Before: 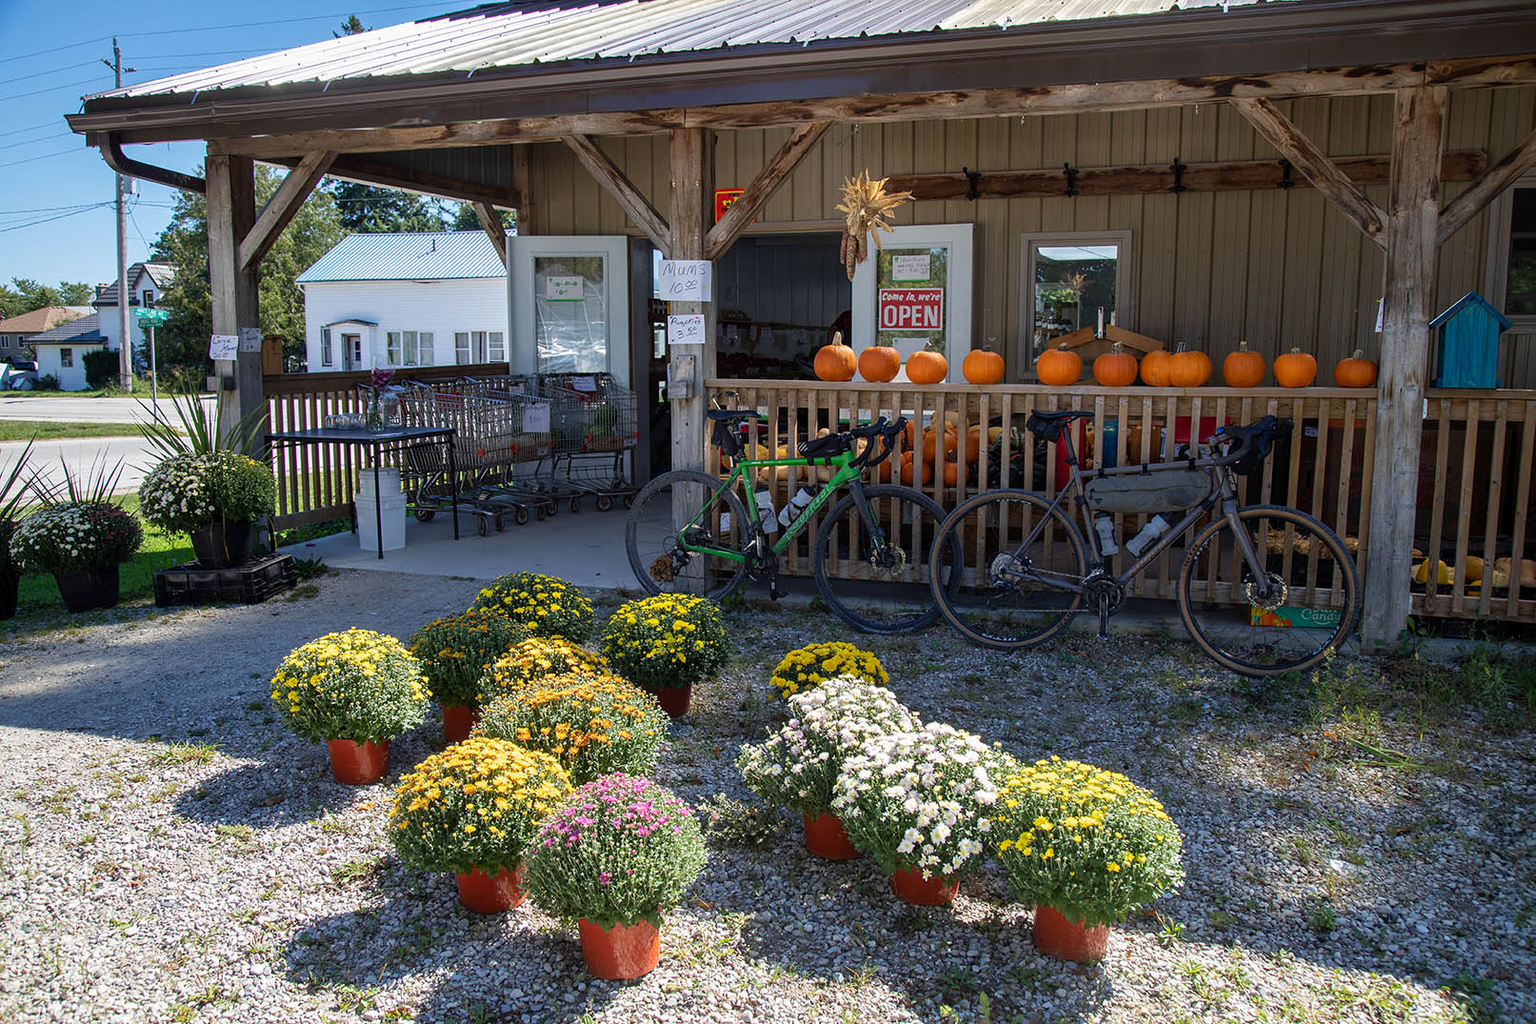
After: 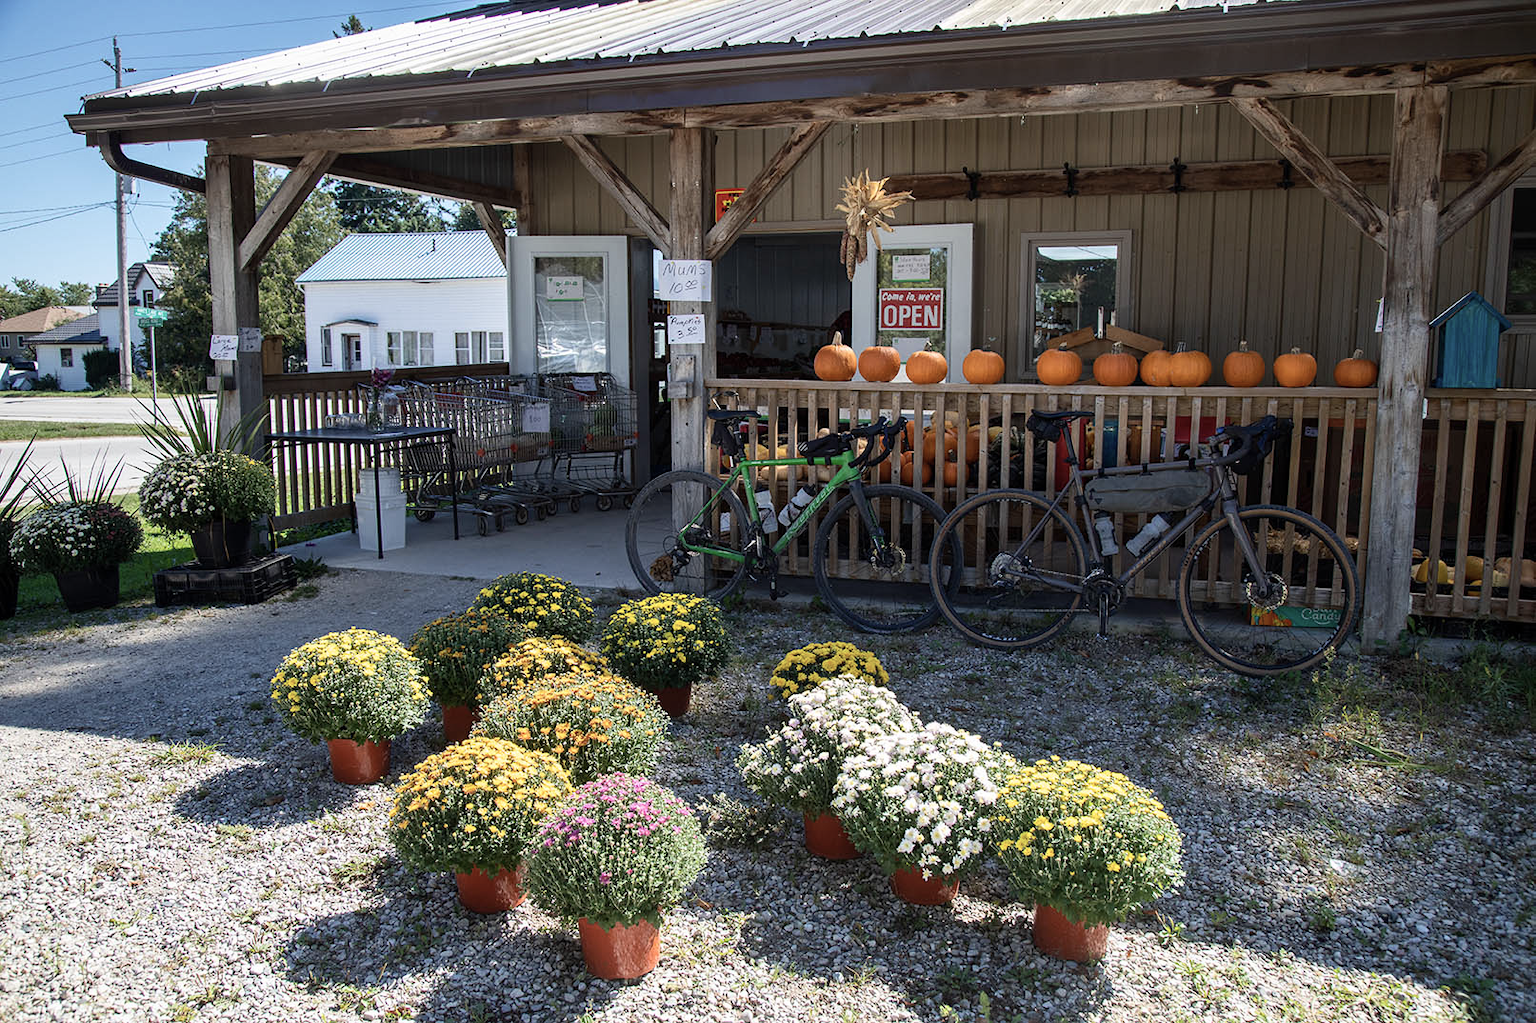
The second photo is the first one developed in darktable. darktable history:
contrast brightness saturation: contrast 0.149, brightness 0.044
color correction: highlights b* -0.042, saturation 0.775
